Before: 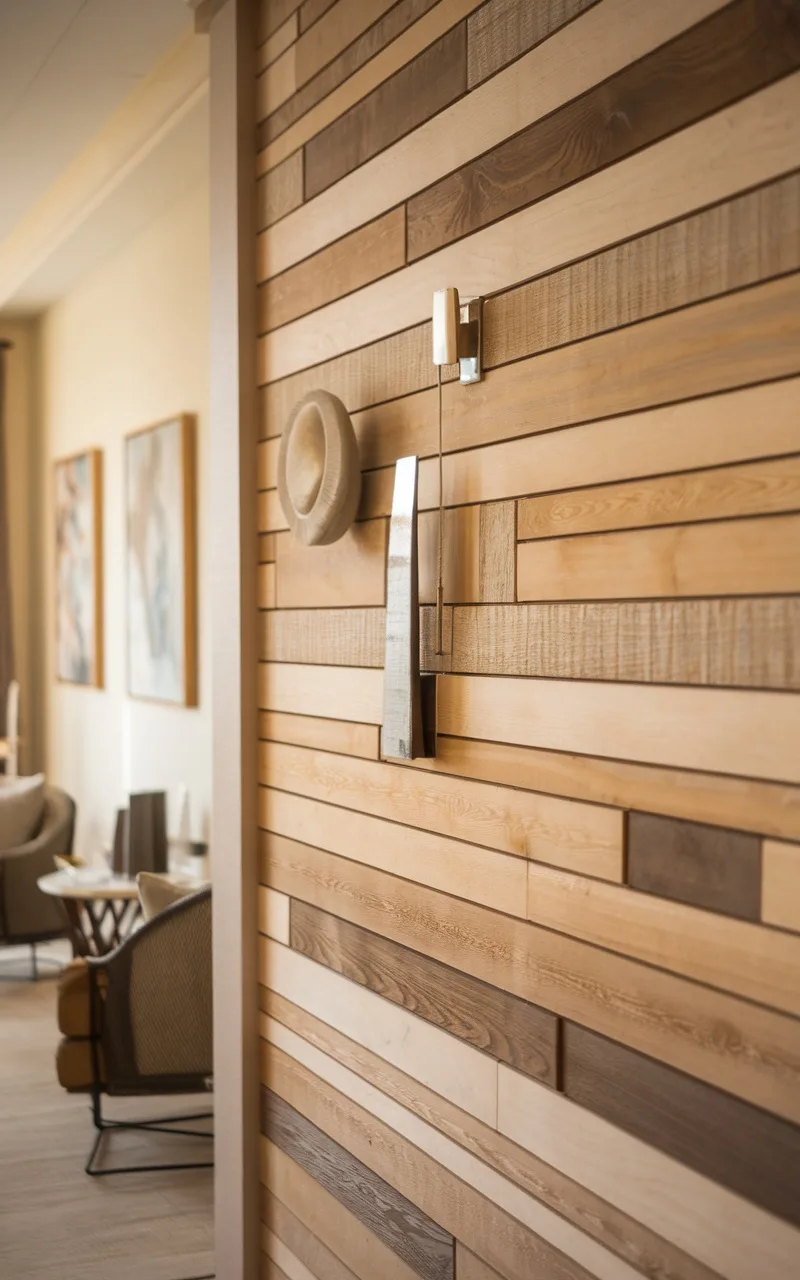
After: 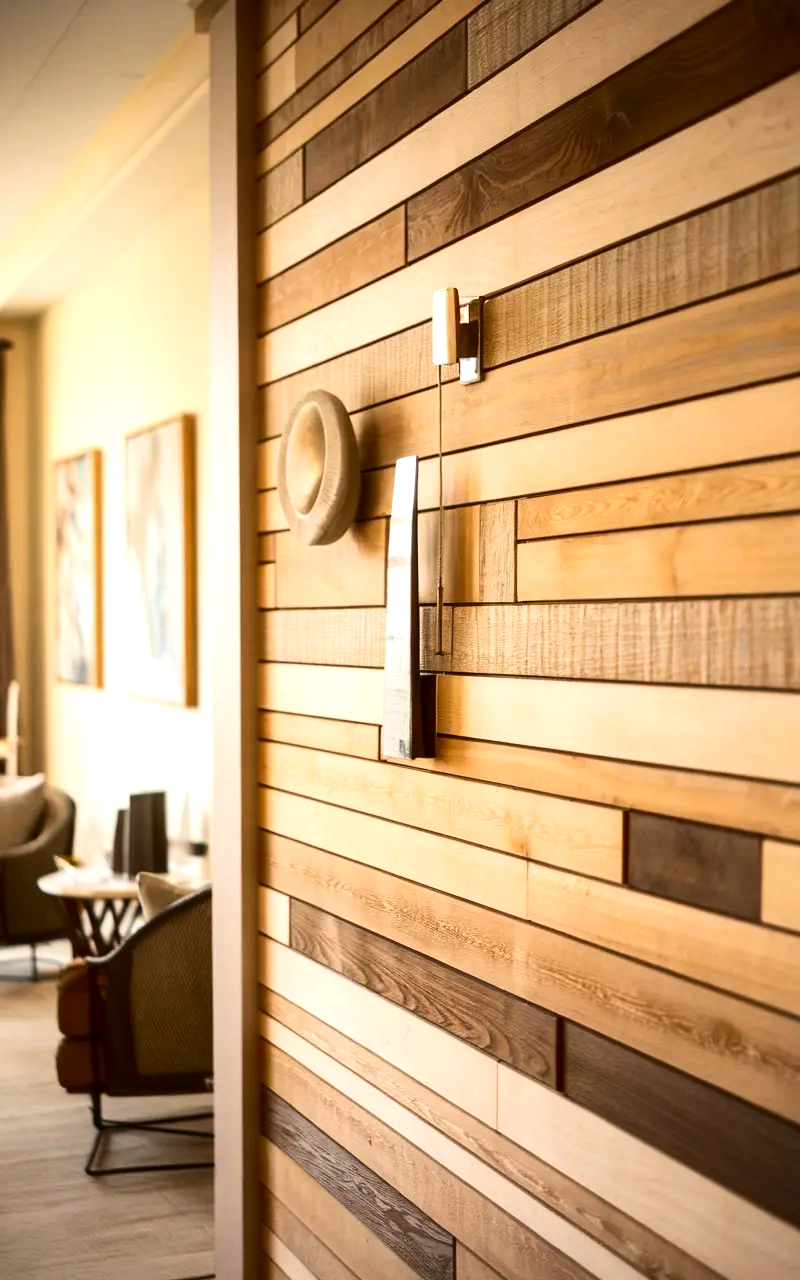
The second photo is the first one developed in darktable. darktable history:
exposure: exposure 0.61 EV, compensate highlight preservation false
contrast brightness saturation: contrast 0.223, brightness -0.192, saturation 0.24
